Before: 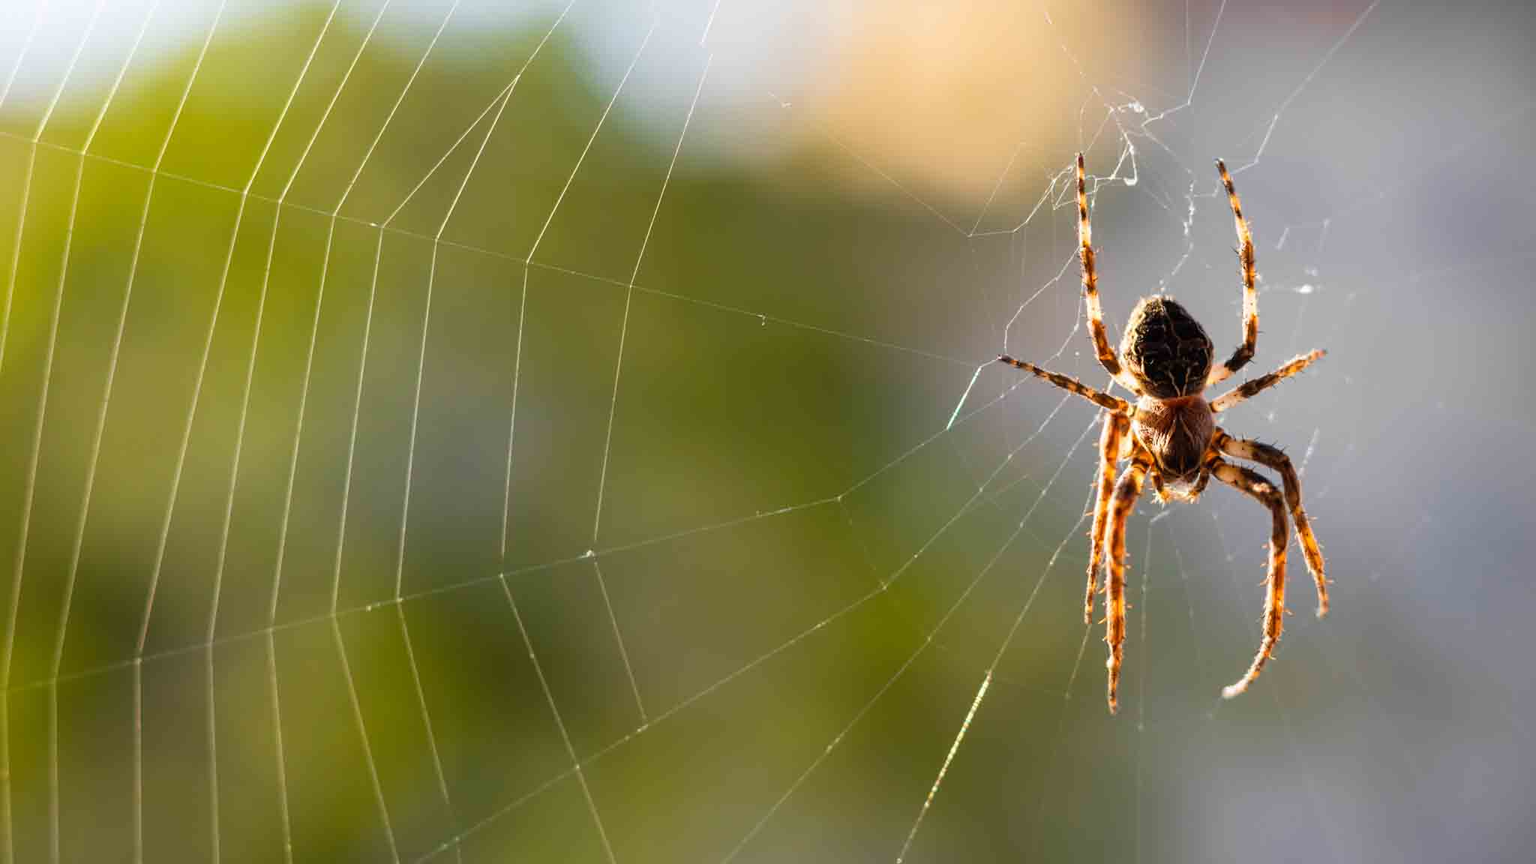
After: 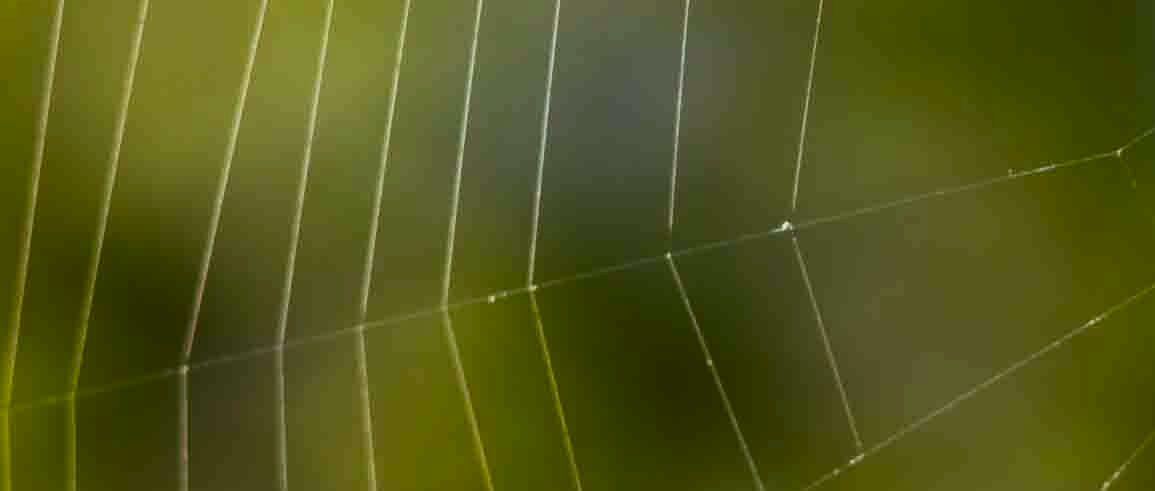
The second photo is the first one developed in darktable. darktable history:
white balance: red 0.967, blue 1.049
contrast brightness saturation: contrast 0.2, brightness -0.11, saturation 0.1
crop: top 44.483%, right 43.593%, bottom 12.892%
